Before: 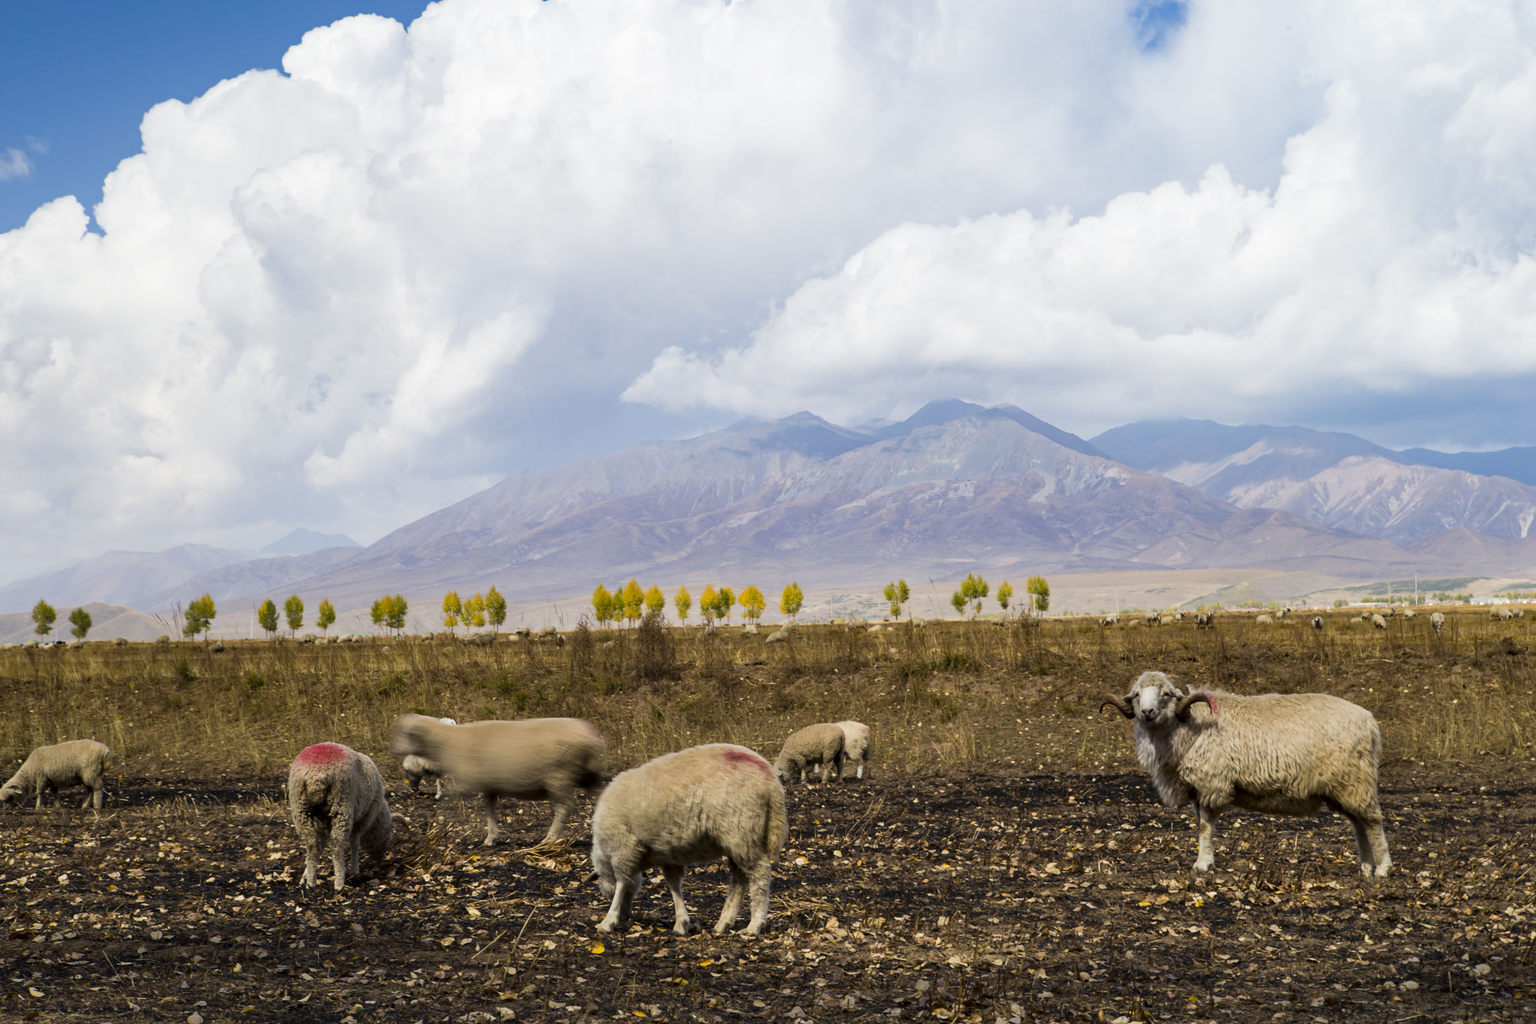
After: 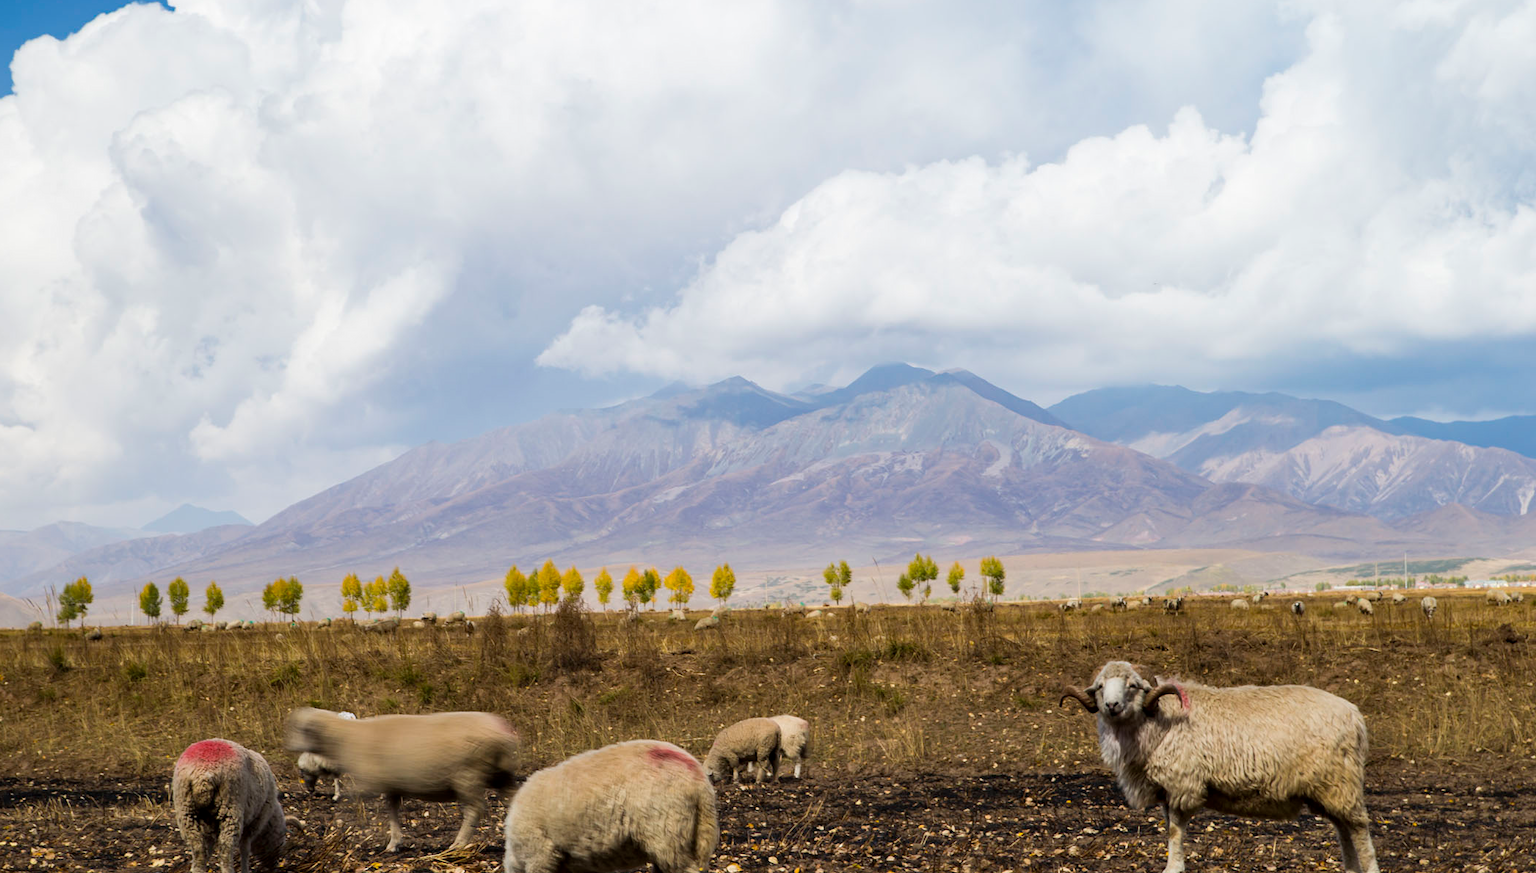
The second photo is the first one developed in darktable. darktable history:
crop: left 8.545%, top 6.617%, bottom 15.382%
